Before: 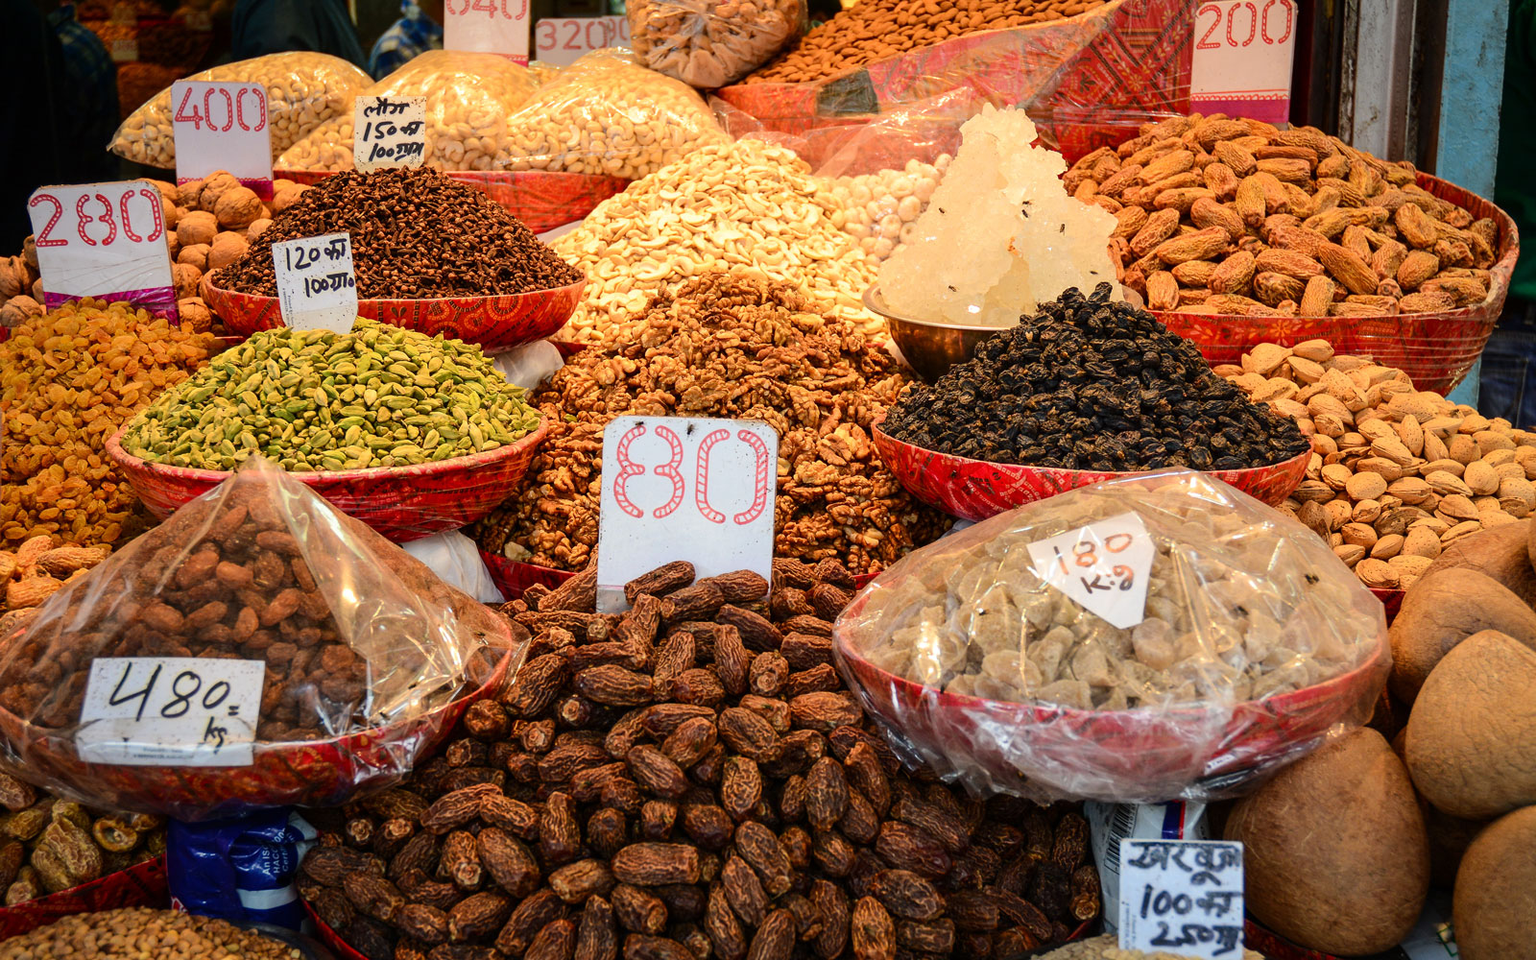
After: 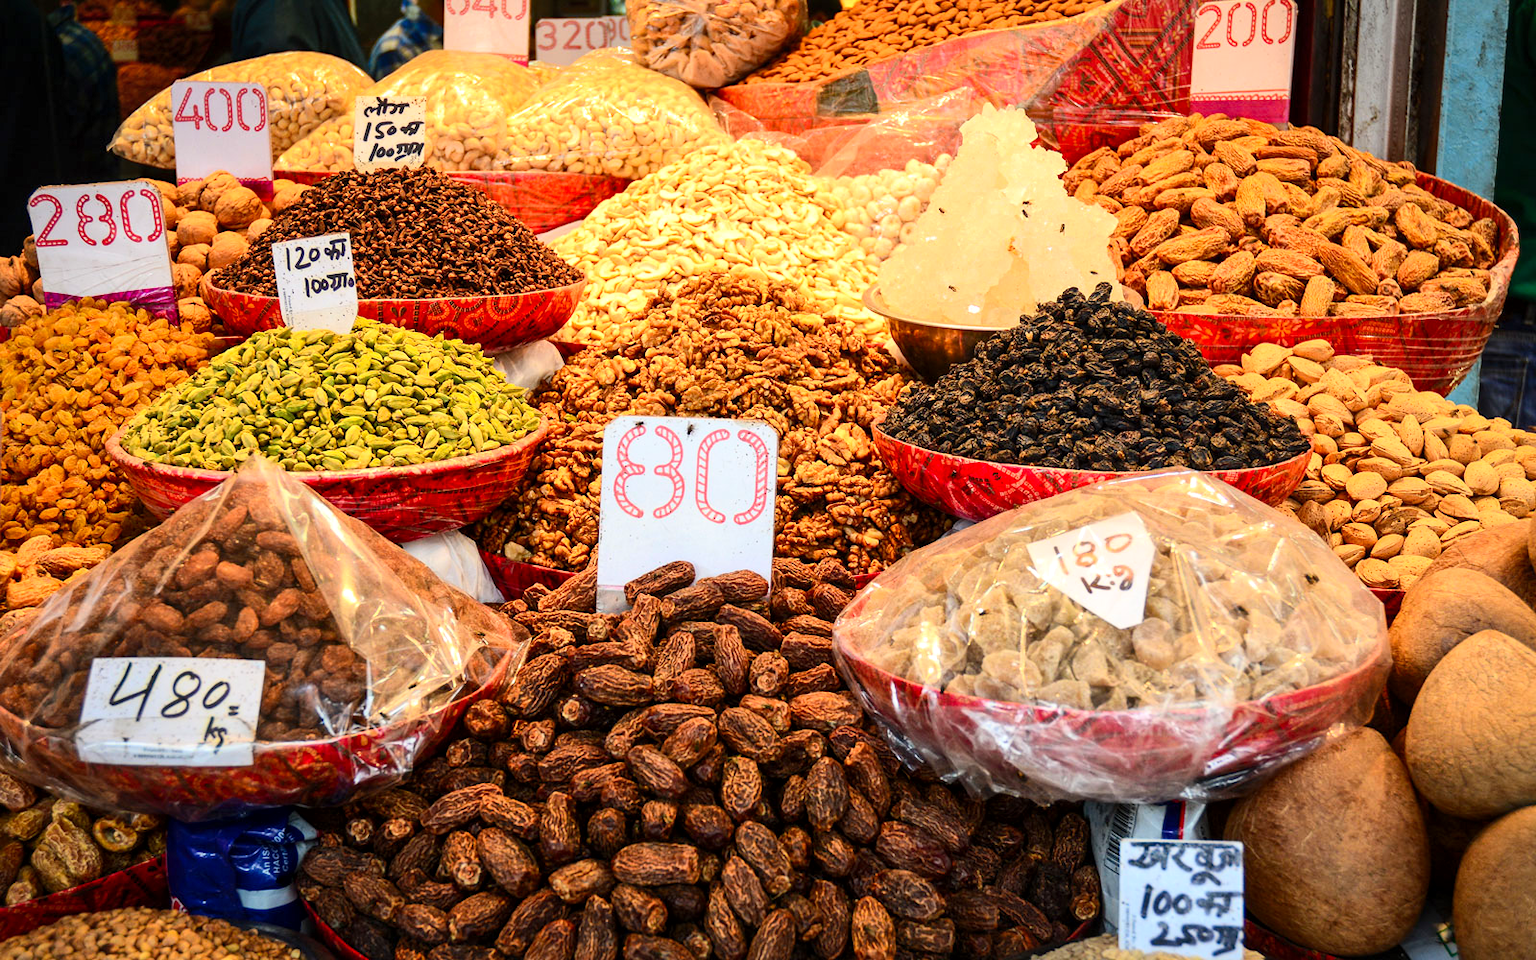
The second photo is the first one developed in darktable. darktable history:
local contrast: mode bilateral grid, contrast 20, coarseness 50, detail 132%, midtone range 0.2
contrast brightness saturation: contrast 0.203, brightness 0.158, saturation 0.215
